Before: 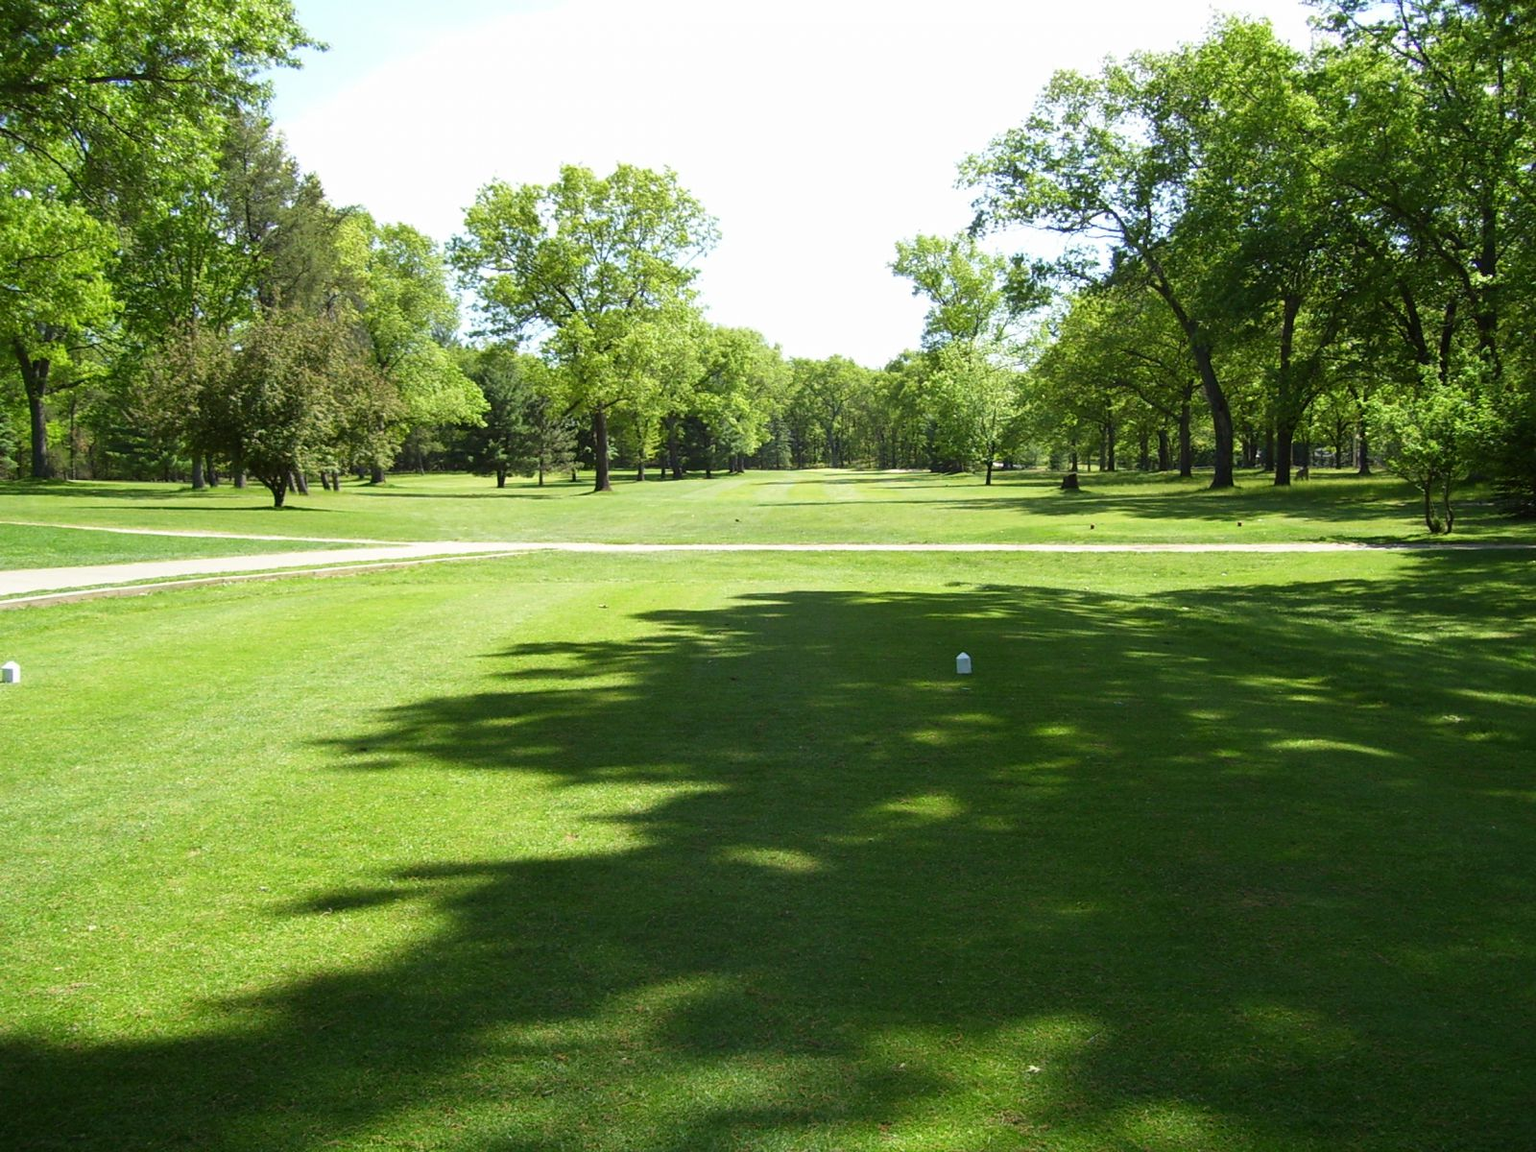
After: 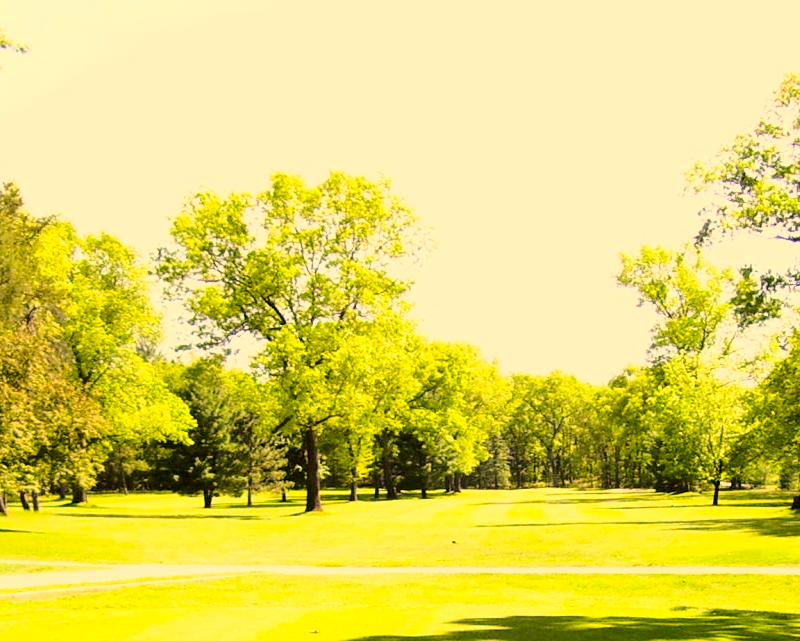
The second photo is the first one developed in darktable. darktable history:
base curve: curves: ch0 [(0, 0) (0.028, 0.03) (0.121, 0.232) (0.46, 0.748) (0.859, 0.968) (1, 1)]
color correction: highlights a* 18.17, highlights b* 35.52, shadows a* 1.75, shadows b* 6.76, saturation 1.02
crop: left 19.669%, right 30.306%, bottom 46.578%
exposure: black level correction 0.007, exposure 0.094 EV, compensate exposure bias true, compensate highlight preservation false
